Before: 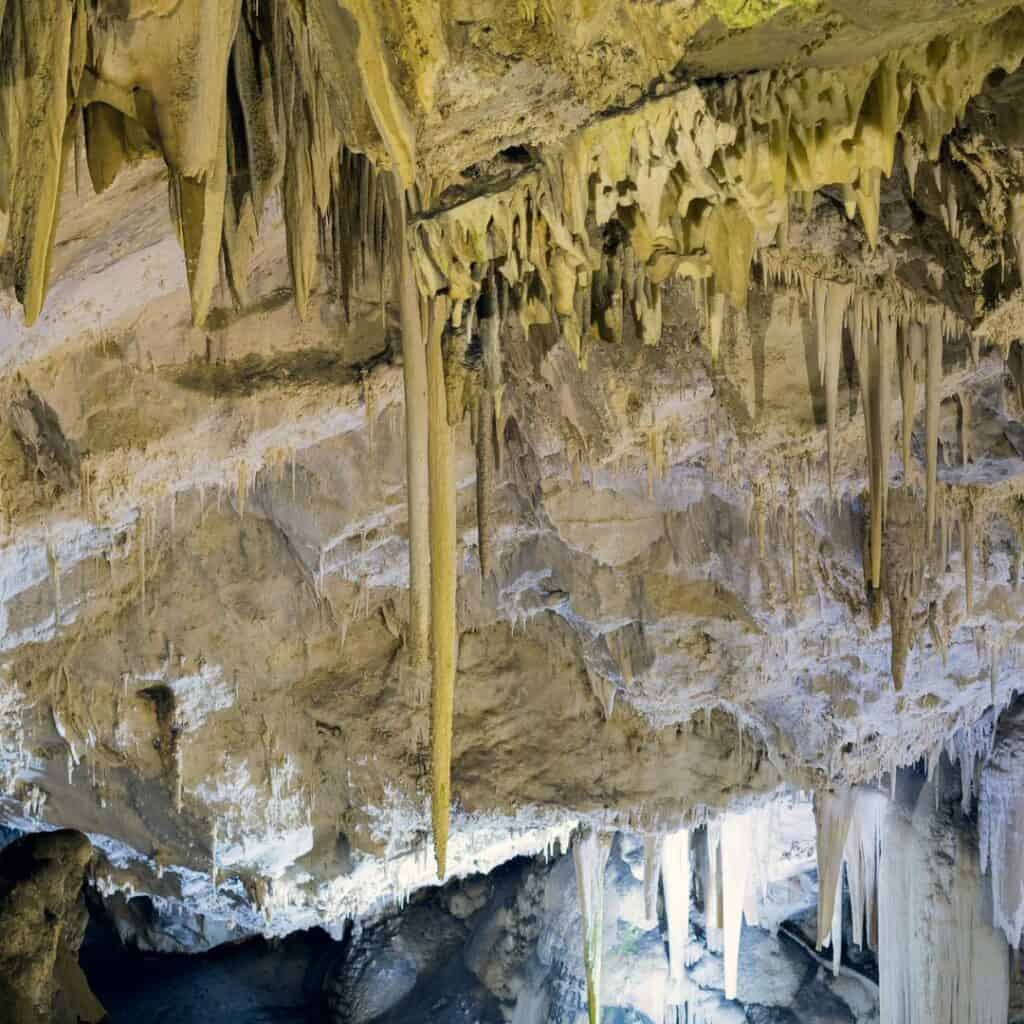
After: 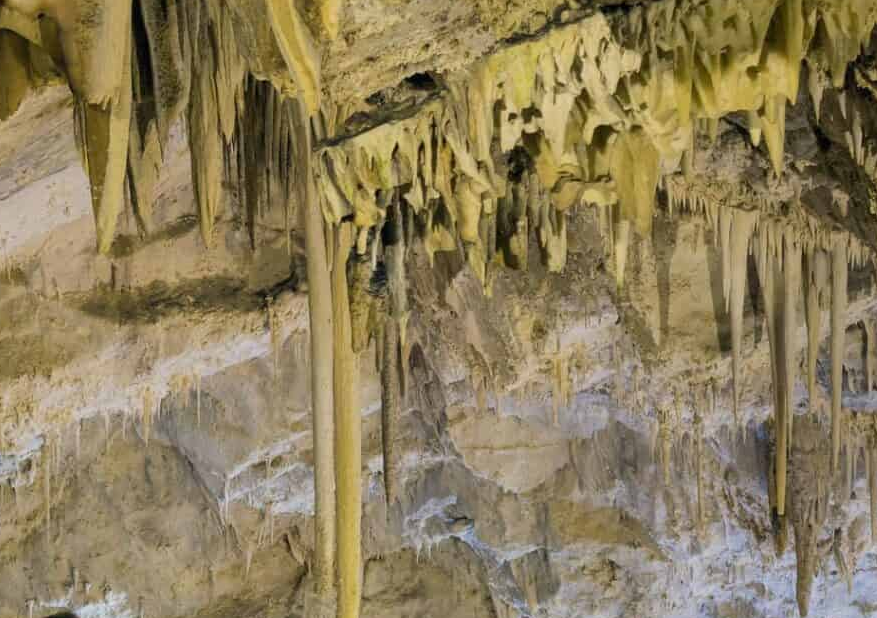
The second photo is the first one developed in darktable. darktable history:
crop and rotate: left 9.345%, top 7.22%, right 4.982%, bottom 32.331%
rotate and perspective: crop left 0, crop top 0
